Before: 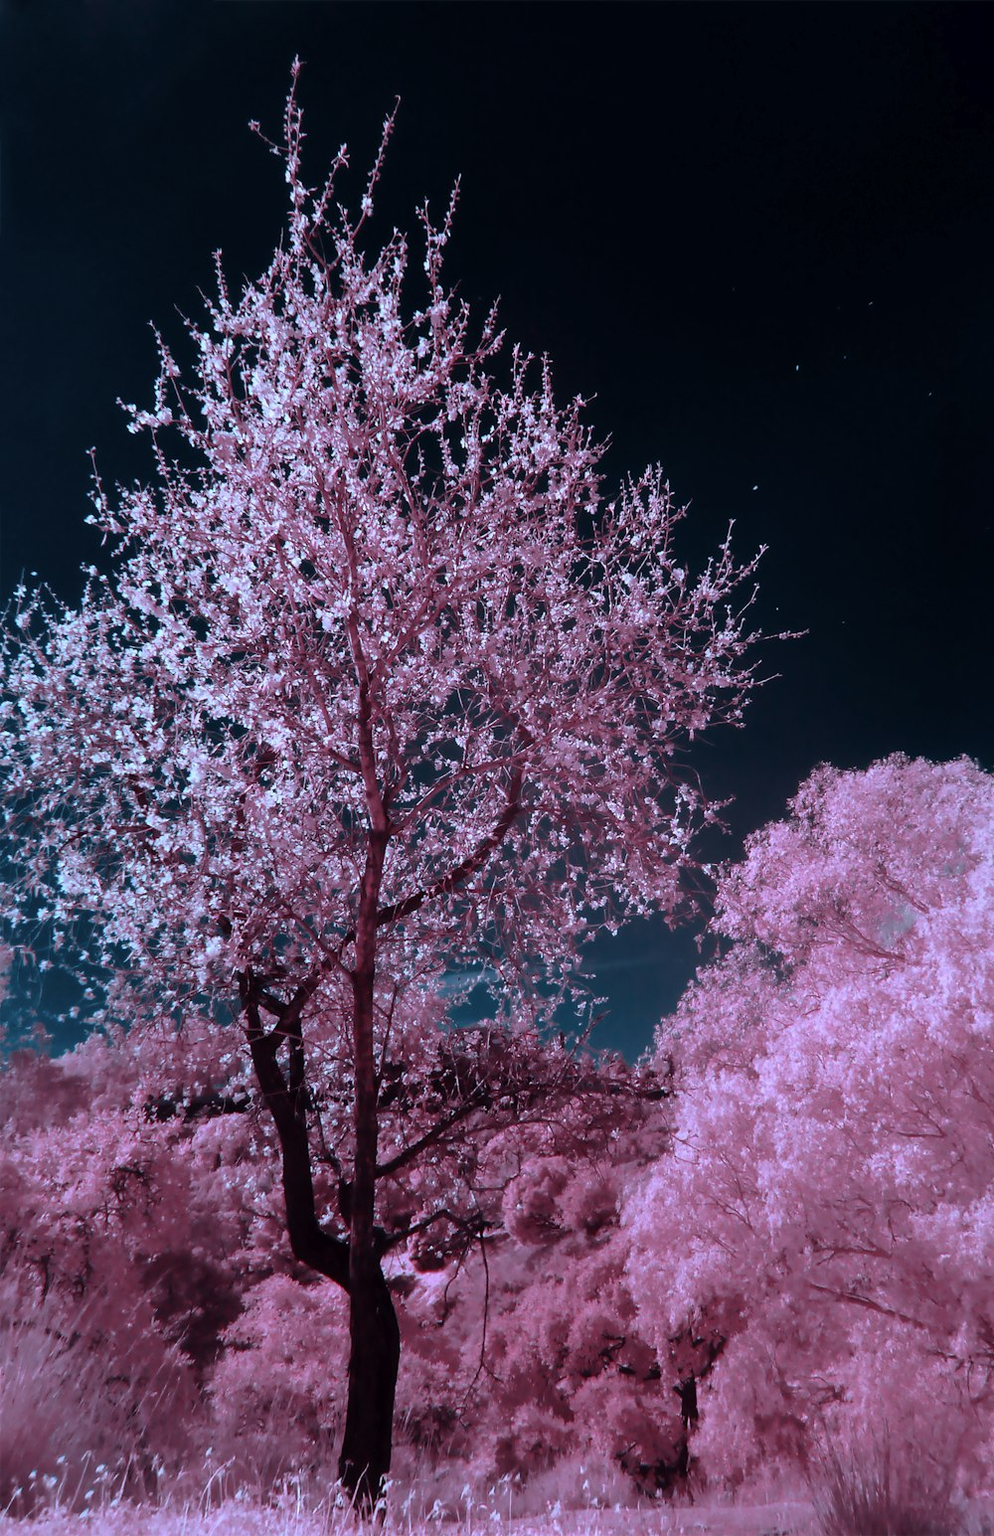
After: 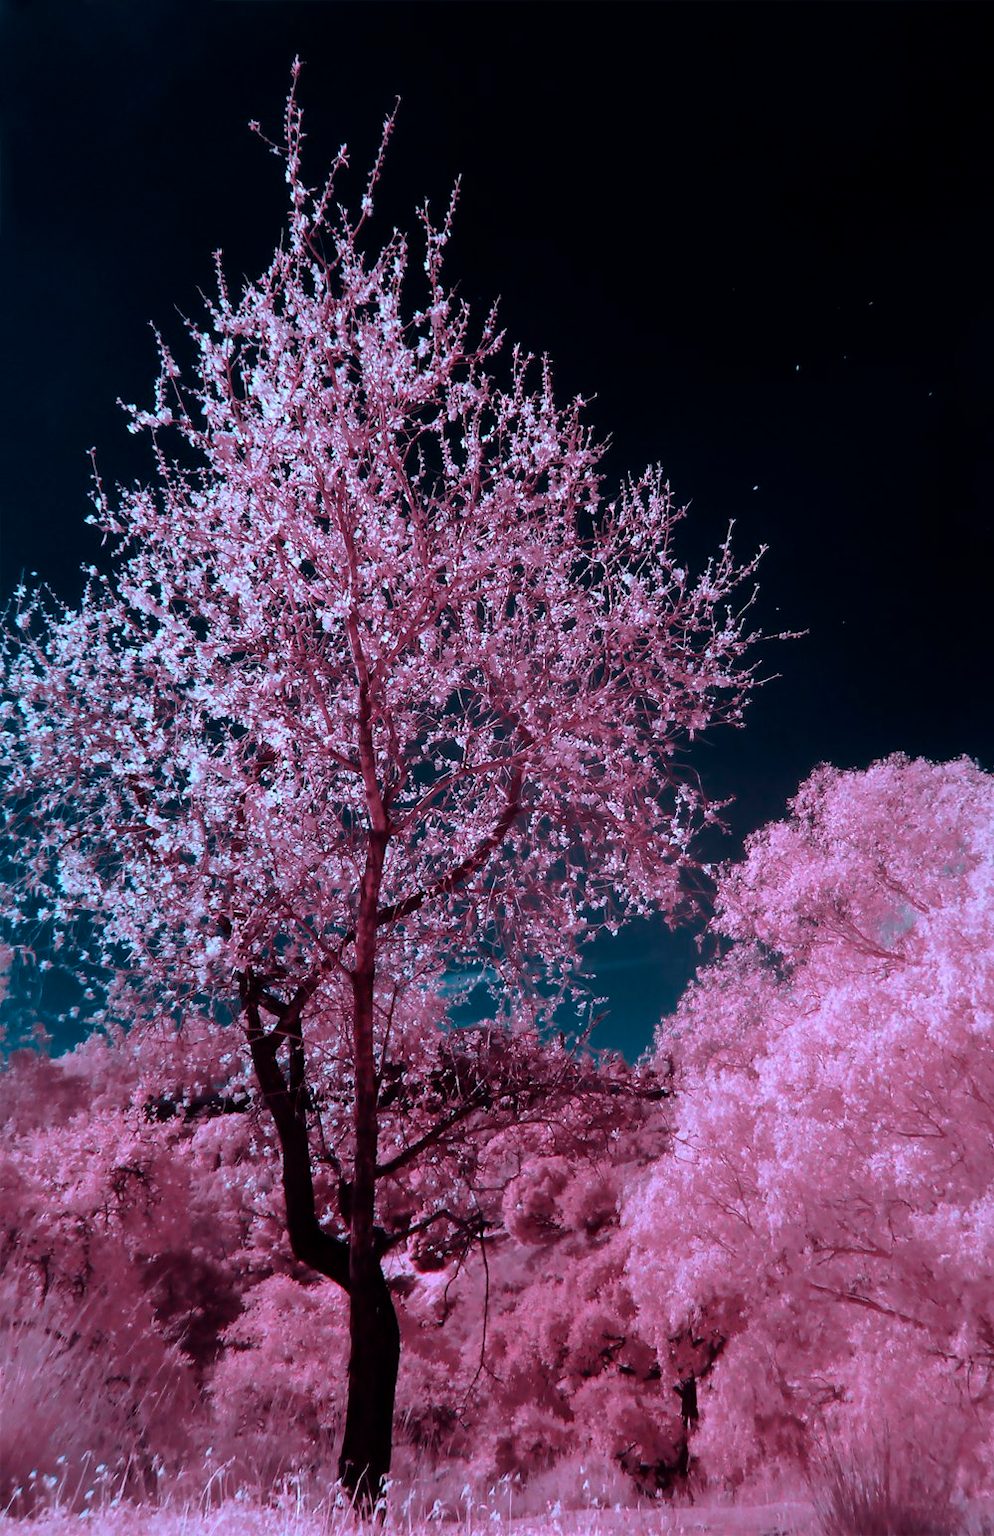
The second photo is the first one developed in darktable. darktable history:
velvia: strength 6.16%
